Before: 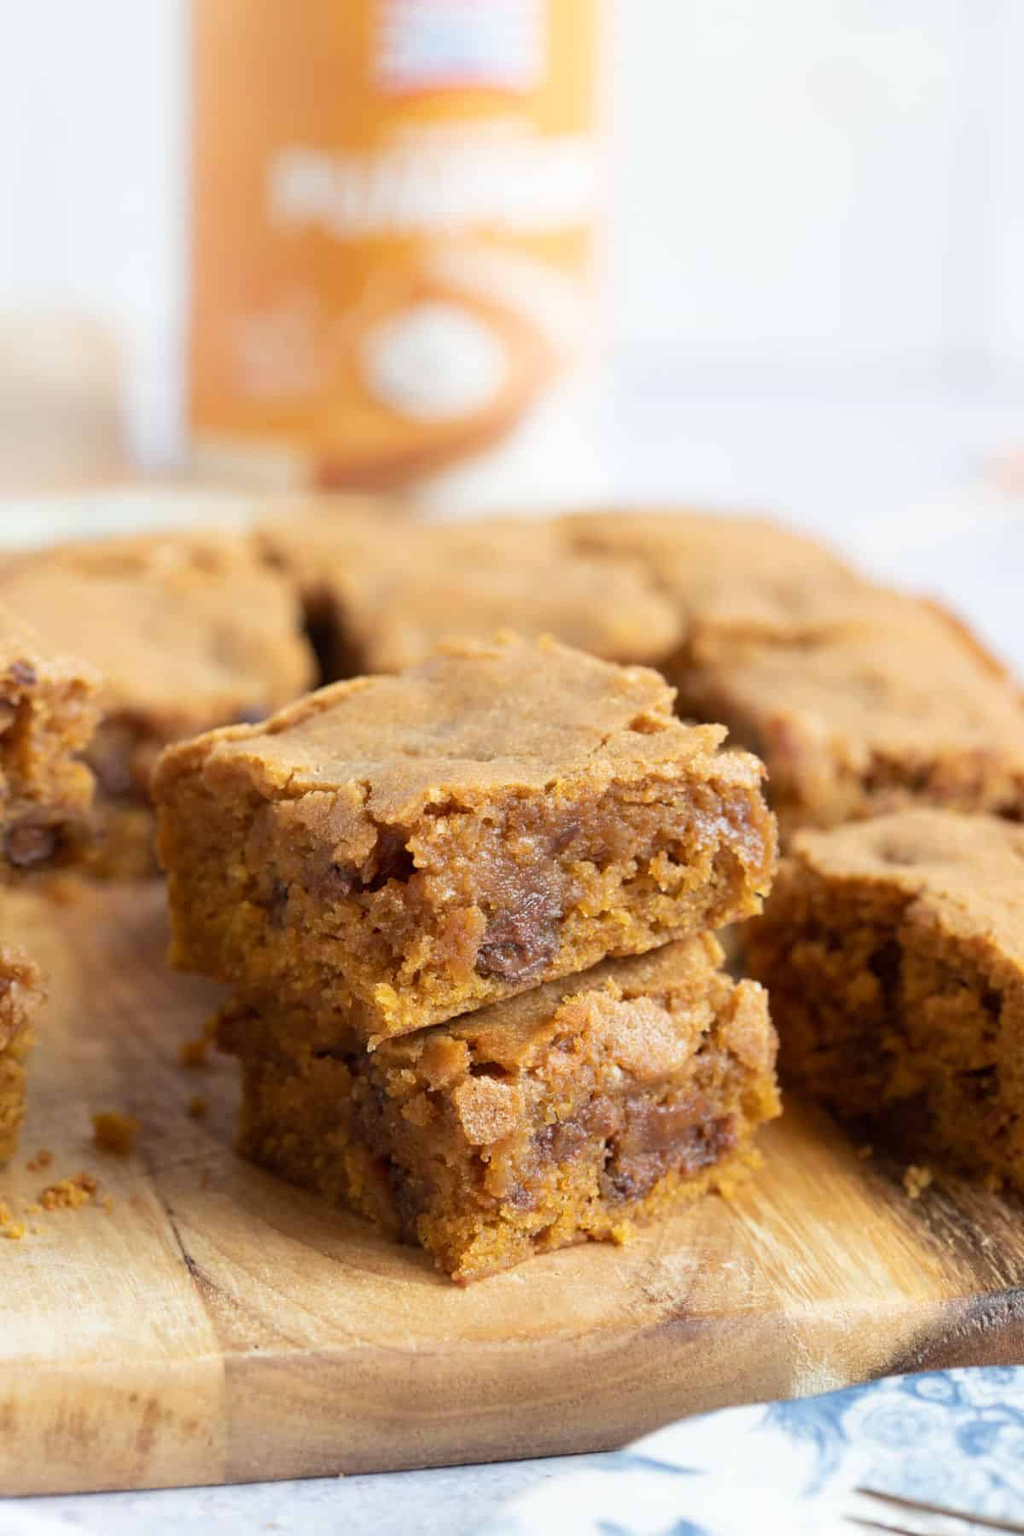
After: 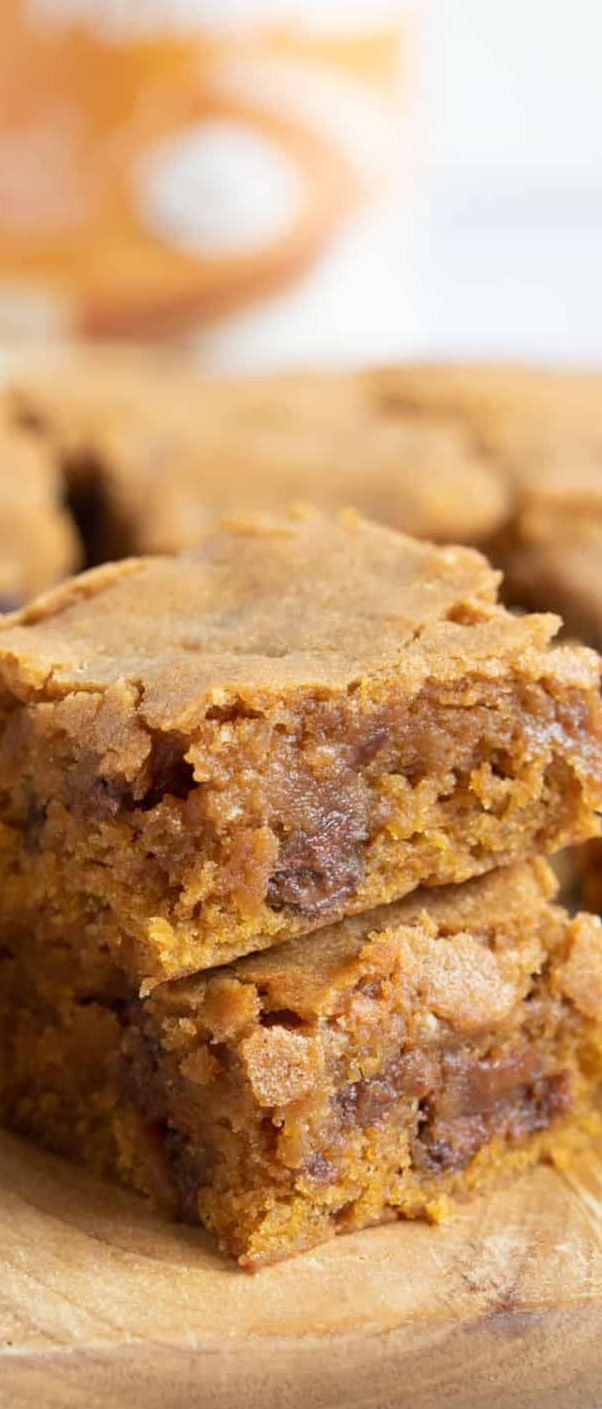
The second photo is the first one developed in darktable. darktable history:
crop and rotate: angle 0.012°, left 24.283%, top 13.061%, right 25.524%, bottom 8.619%
